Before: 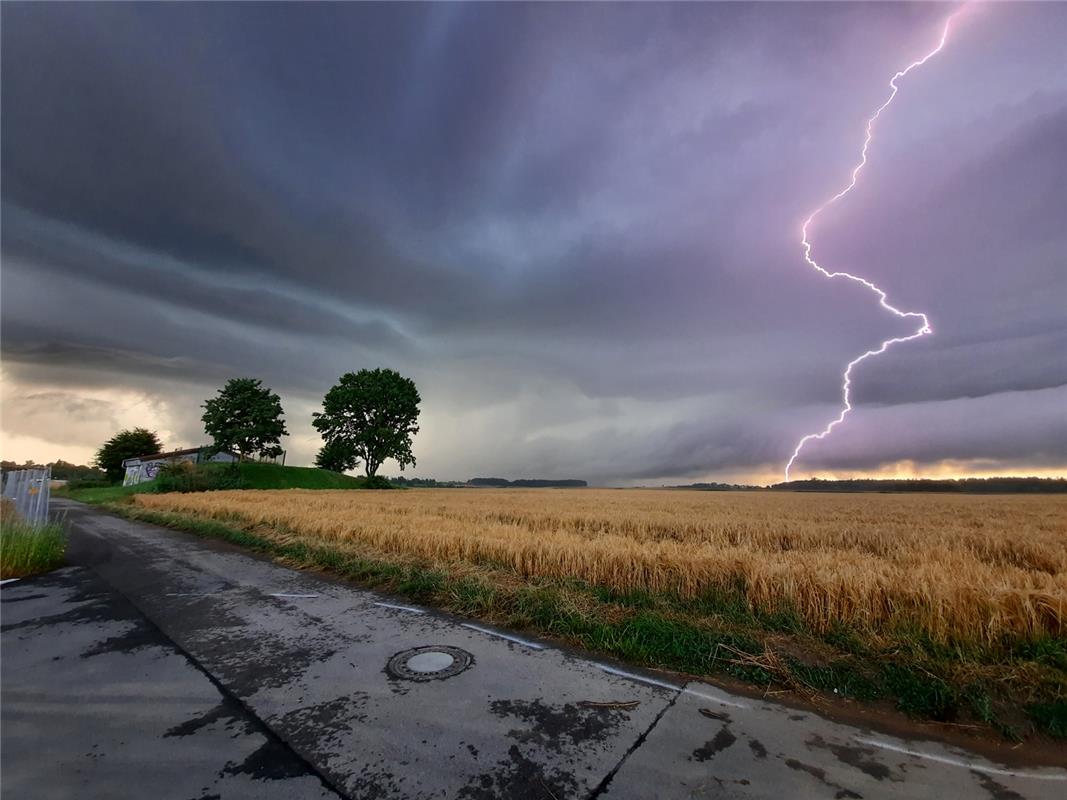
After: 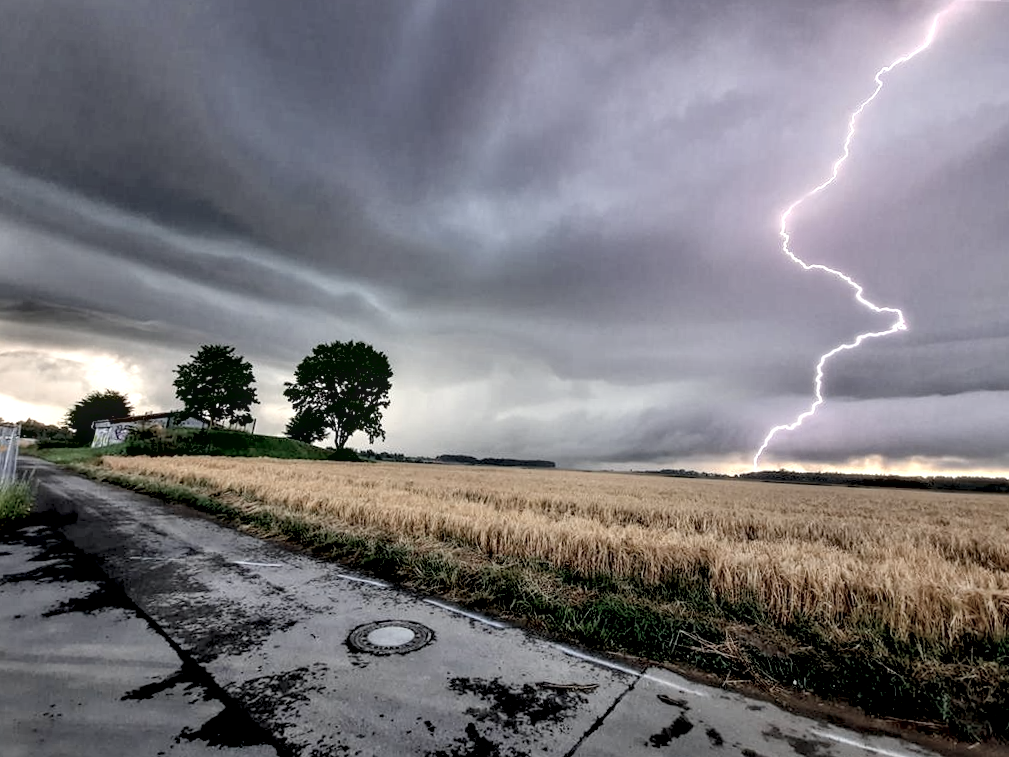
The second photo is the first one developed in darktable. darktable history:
local contrast: on, module defaults
exposure: black level correction 0.006, compensate highlight preservation false
crop and rotate: angle -2.47°
contrast equalizer: y [[0.6 ×6], [0.55 ×6], [0 ×6], [0 ×6], [0 ×6]]
contrast brightness saturation: brightness 0.187, saturation -0.486
